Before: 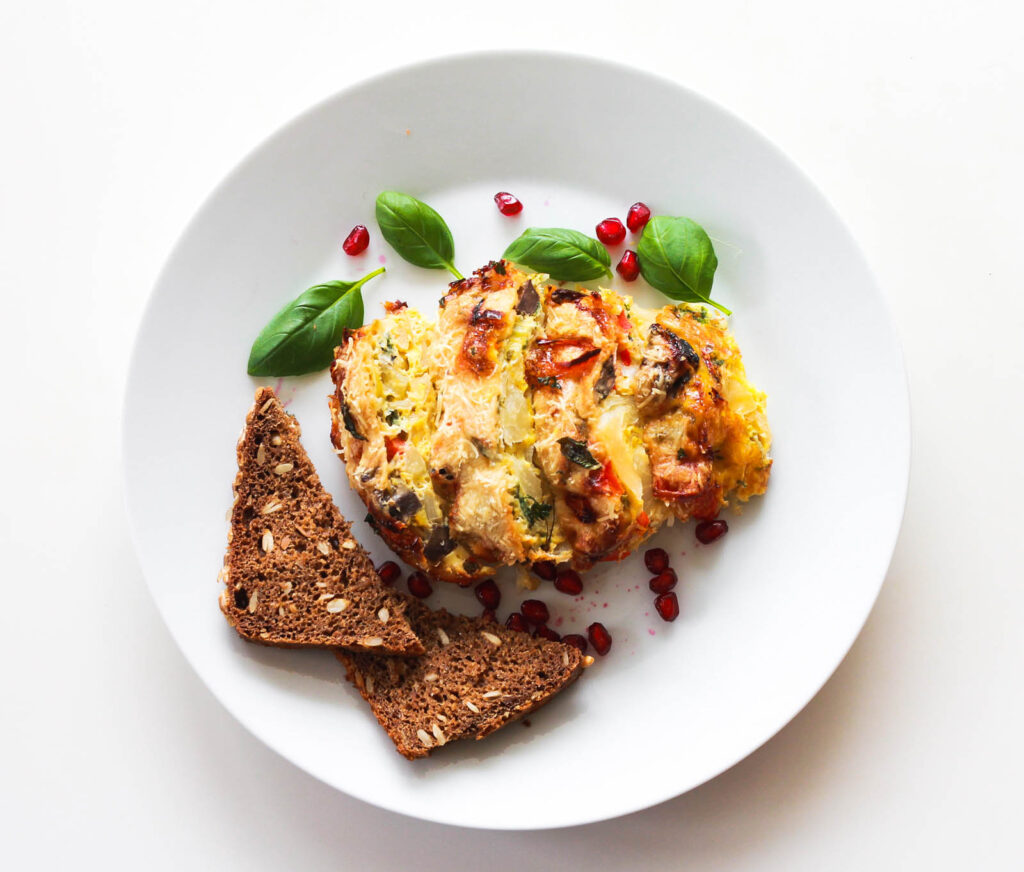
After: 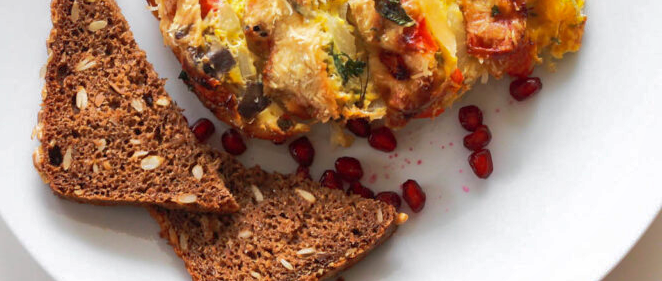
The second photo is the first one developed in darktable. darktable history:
crop: left 18.214%, top 50.893%, right 17.108%, bottom 16.807%
local contrast: mode bilateral grid, contrast 20, coarseness 50, detail 119%, midtone range 0.2
shadows and highlights: on, module defaults
